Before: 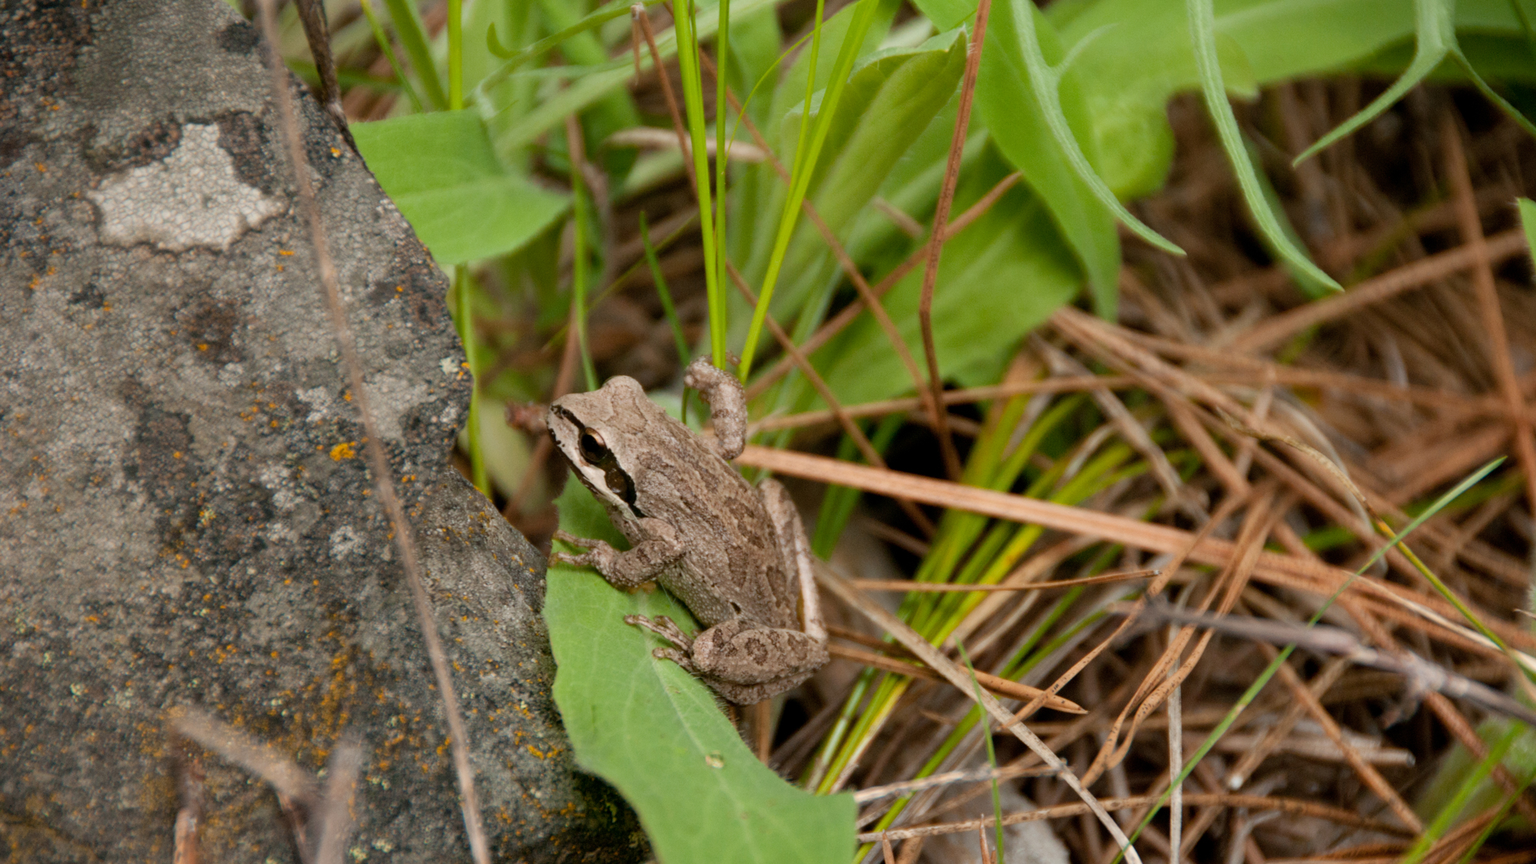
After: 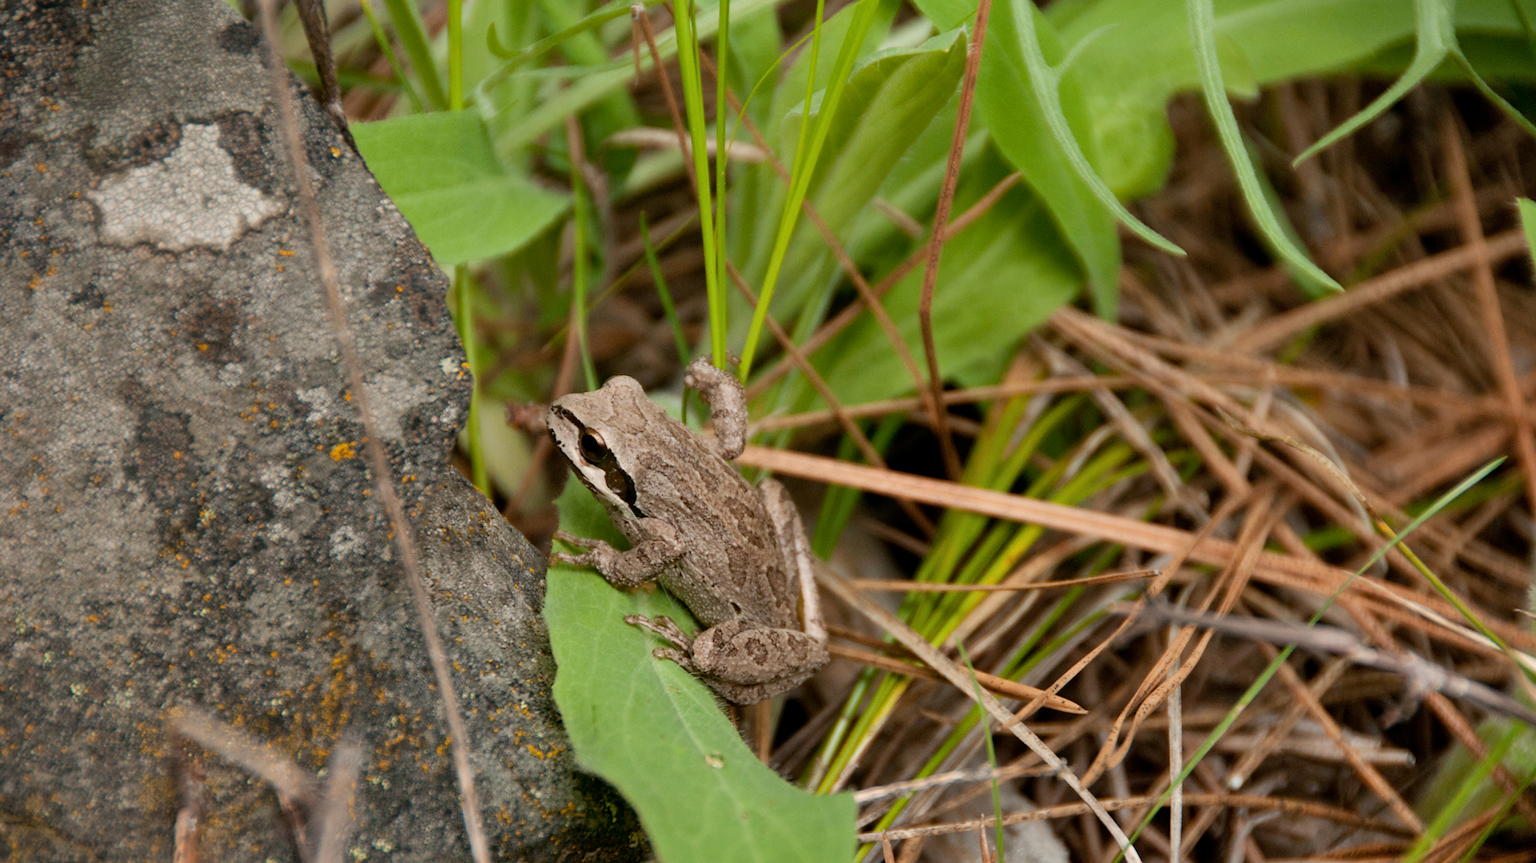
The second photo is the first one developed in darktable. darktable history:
contrast brightness saturation: contrast 0.07
shadows and highlights: shadows 37.27, highlights -28.18, soften with gaussian
sharpen: radius 1, threshold 1
